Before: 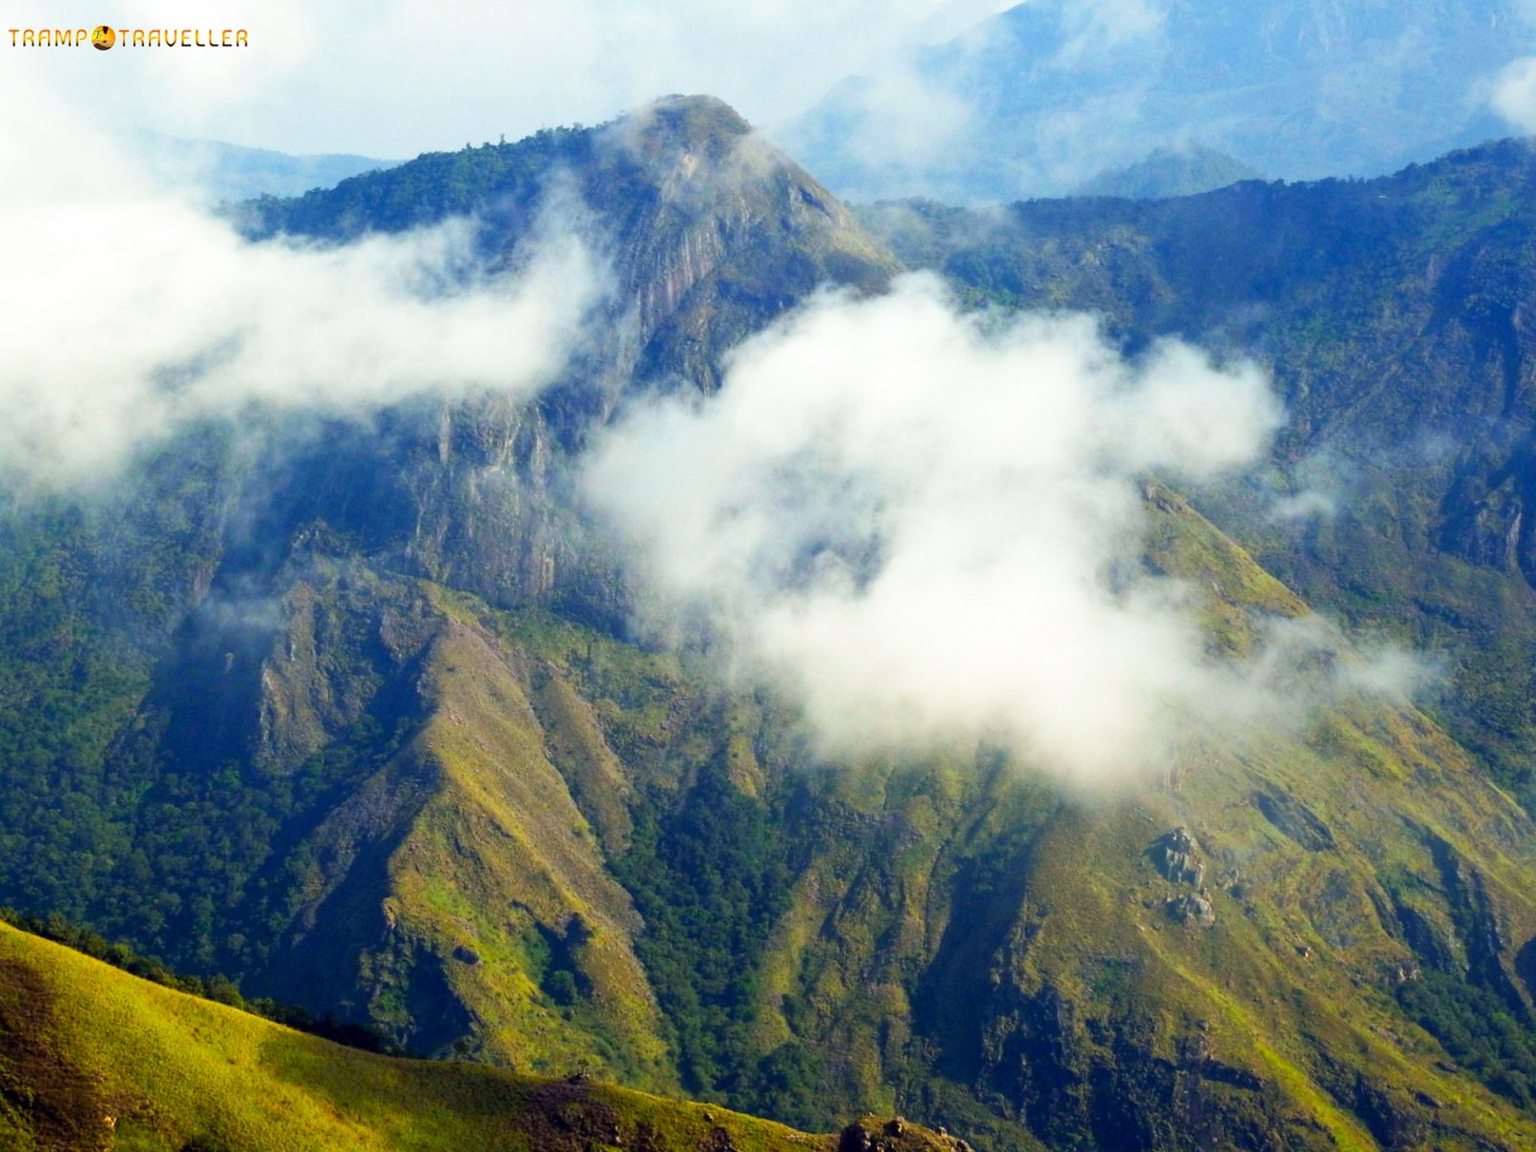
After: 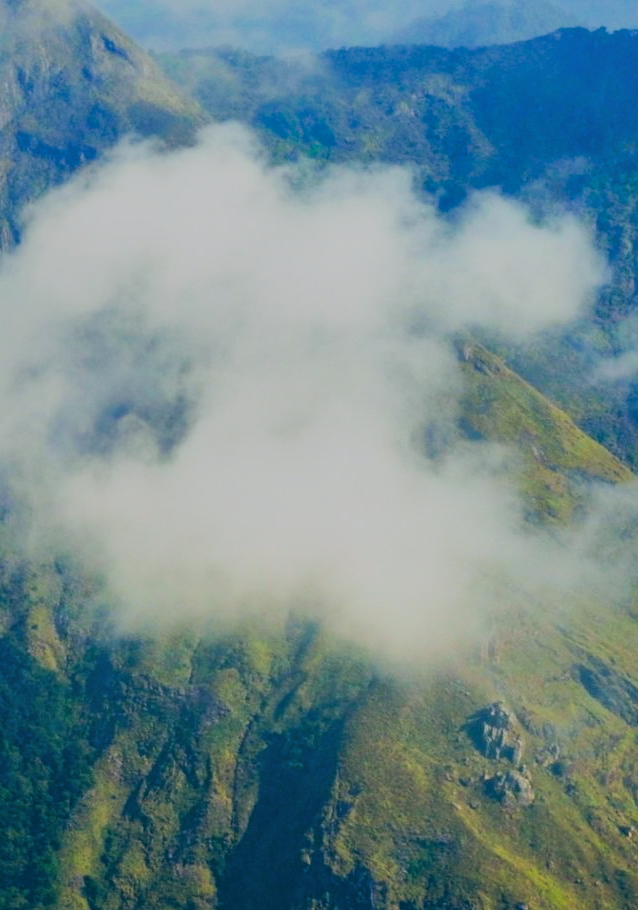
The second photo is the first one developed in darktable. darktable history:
color balance: lift [1.016, 0.983, 1, 1.017], gamma [0.958, 1, 1, 1], gain [0.981, 1.007, 0.993, 1.002], input saturation 118.26%, contrast 13.43%, contrast fulcrum 21.62%, output saturation 82.76%
crop: left 45.721%, top 13.393%, right 14.118%, bottom 10.01%
shadows and highlights: shadows 40, highlights -60
filmic rgb: black relative exposure -6.98 EV, white relative exposure 5.63 EV, hardness 2.86
